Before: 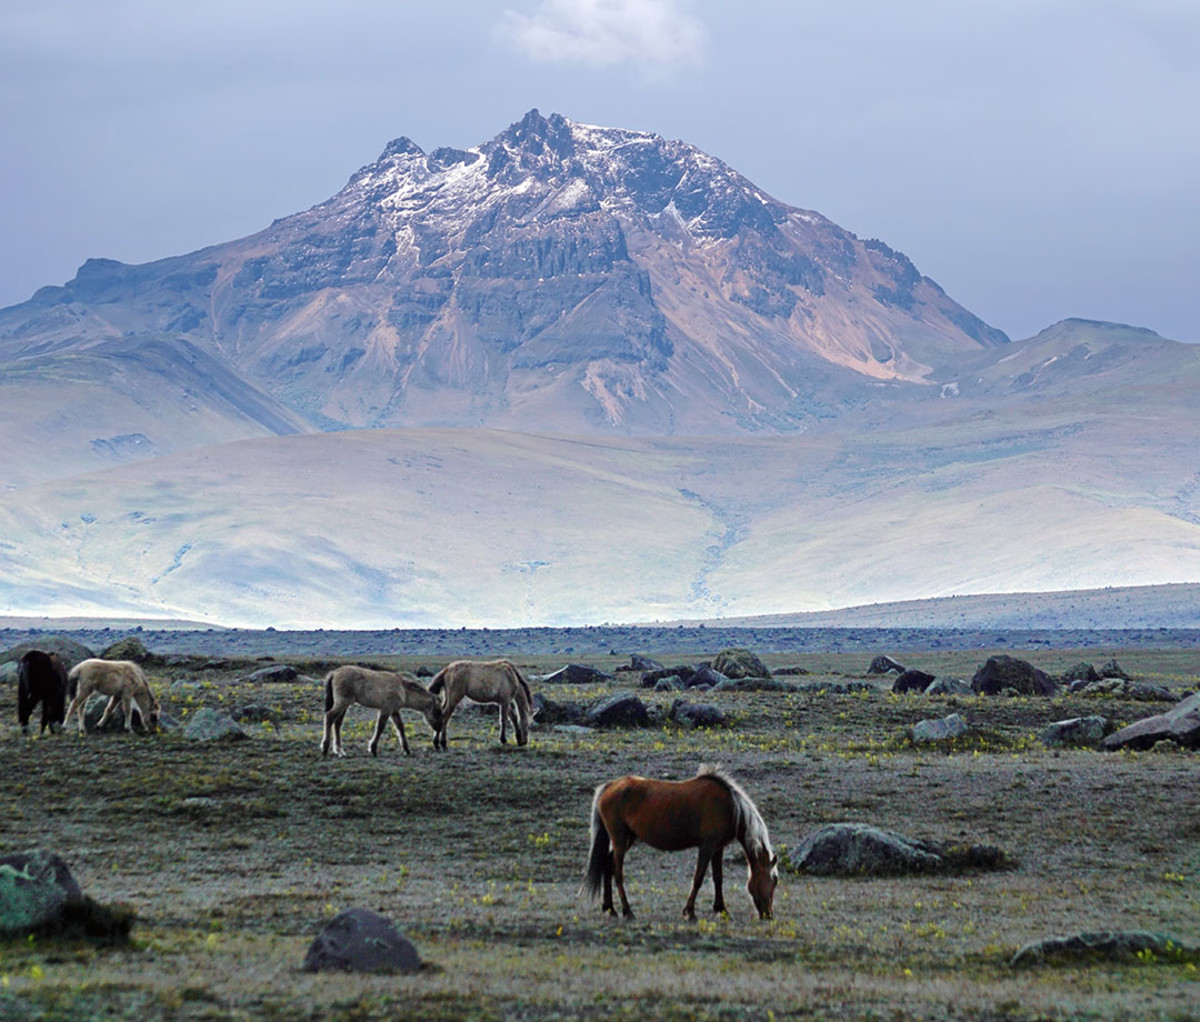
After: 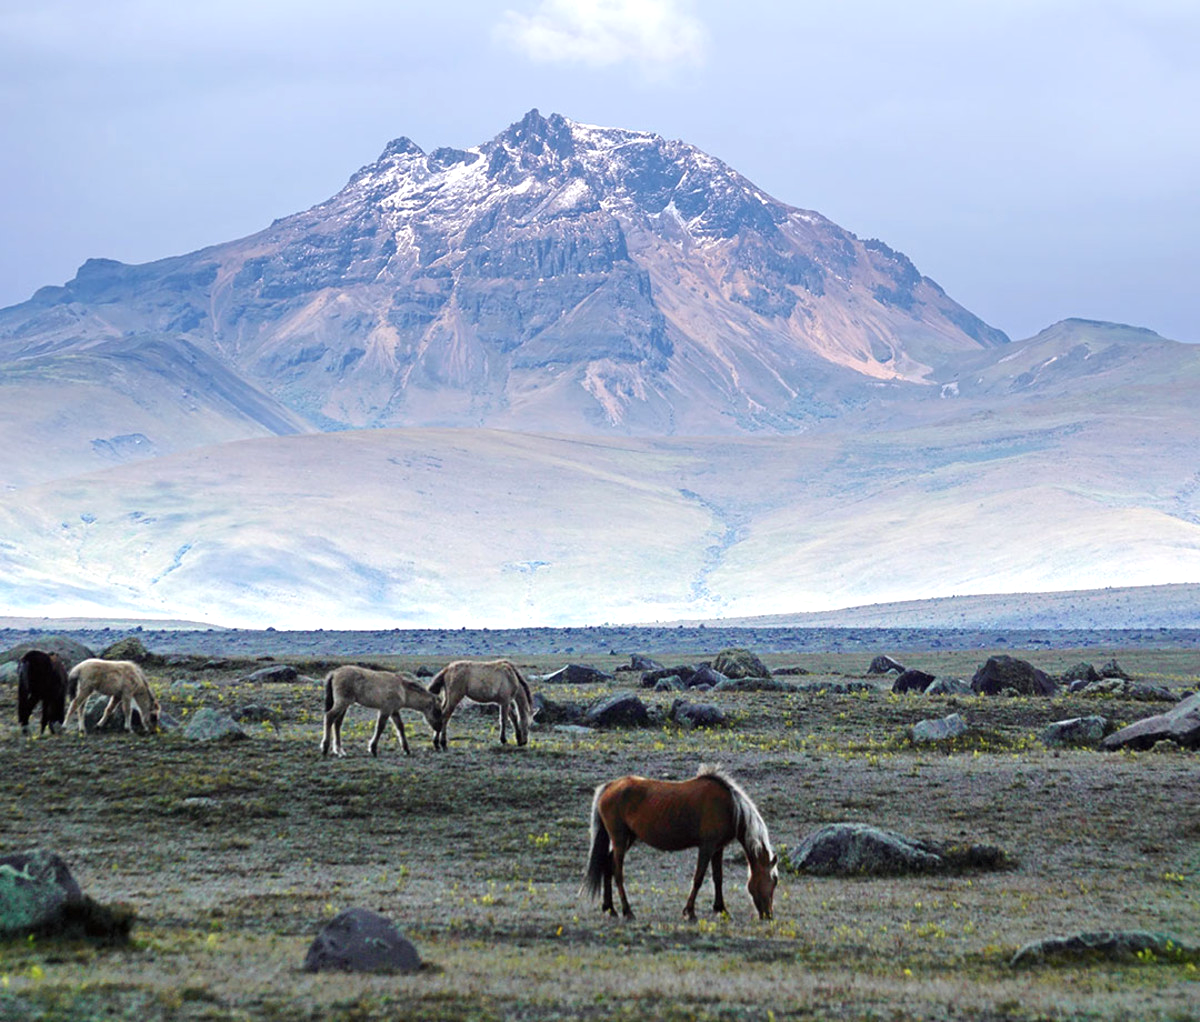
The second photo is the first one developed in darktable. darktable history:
exposure: exposure 0.406 EV, compensate highlight preservation false
